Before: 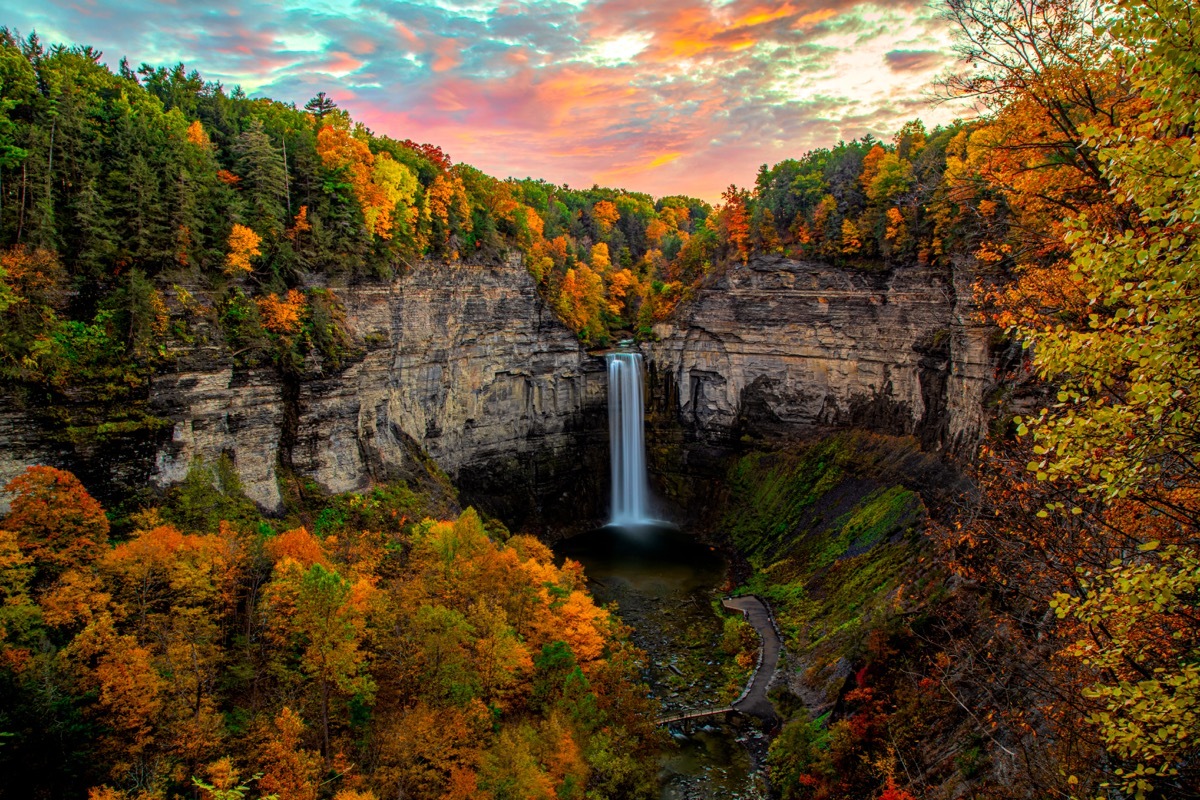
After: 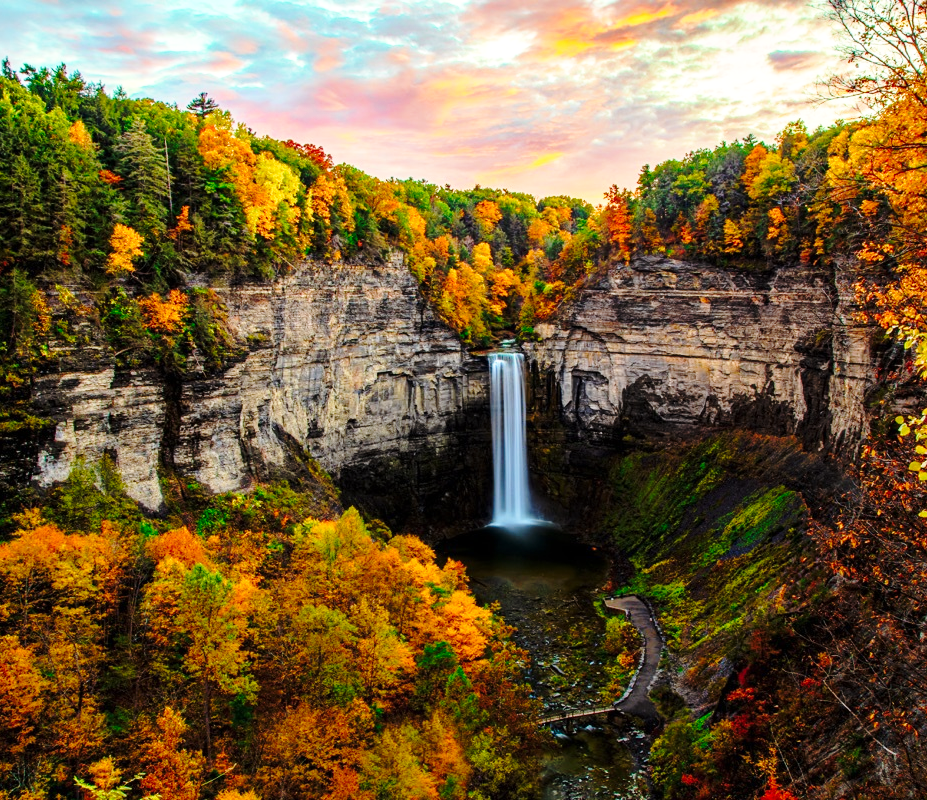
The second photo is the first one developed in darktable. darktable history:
color zones: curves: ch0 [(0.068, 0.464) (0.25, 0.5) (0.48, 0.508) (0.75, 0.536) (0.886, 0.476) (0.967, 0.456)]; ch1 [(0.066, 0.456) (0.25, 0.5) (0.616, 0.508) (0.746, 0.56) (0.934, 0.444)]
crop: left 9.892%, right 12.78%
base curve: curves: ch0 [(0, 0) (0.032, 0.037) (0.105, 0.228) (0.435, 0.76) (0.856, 0.983) (1, 1)], preserve colors none
